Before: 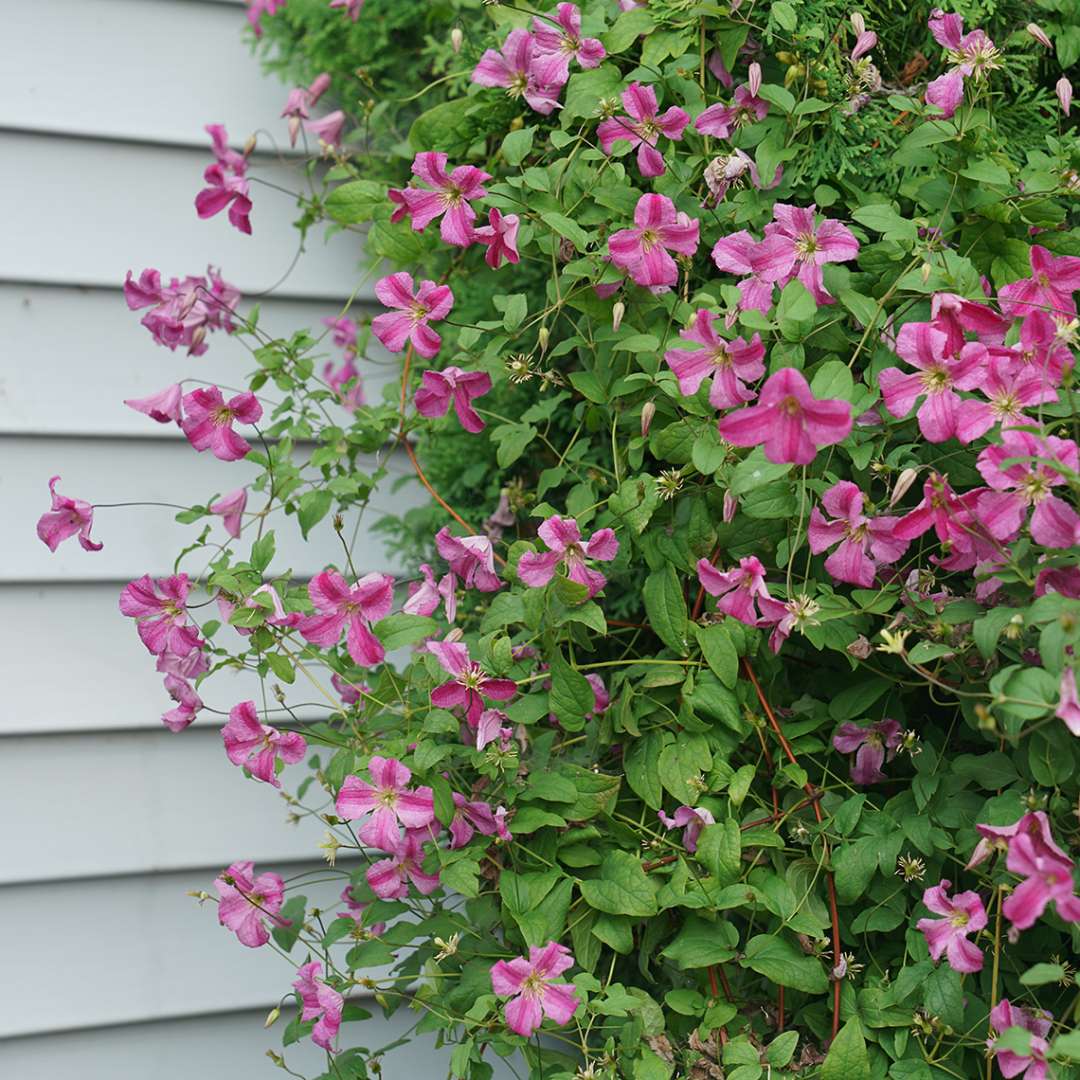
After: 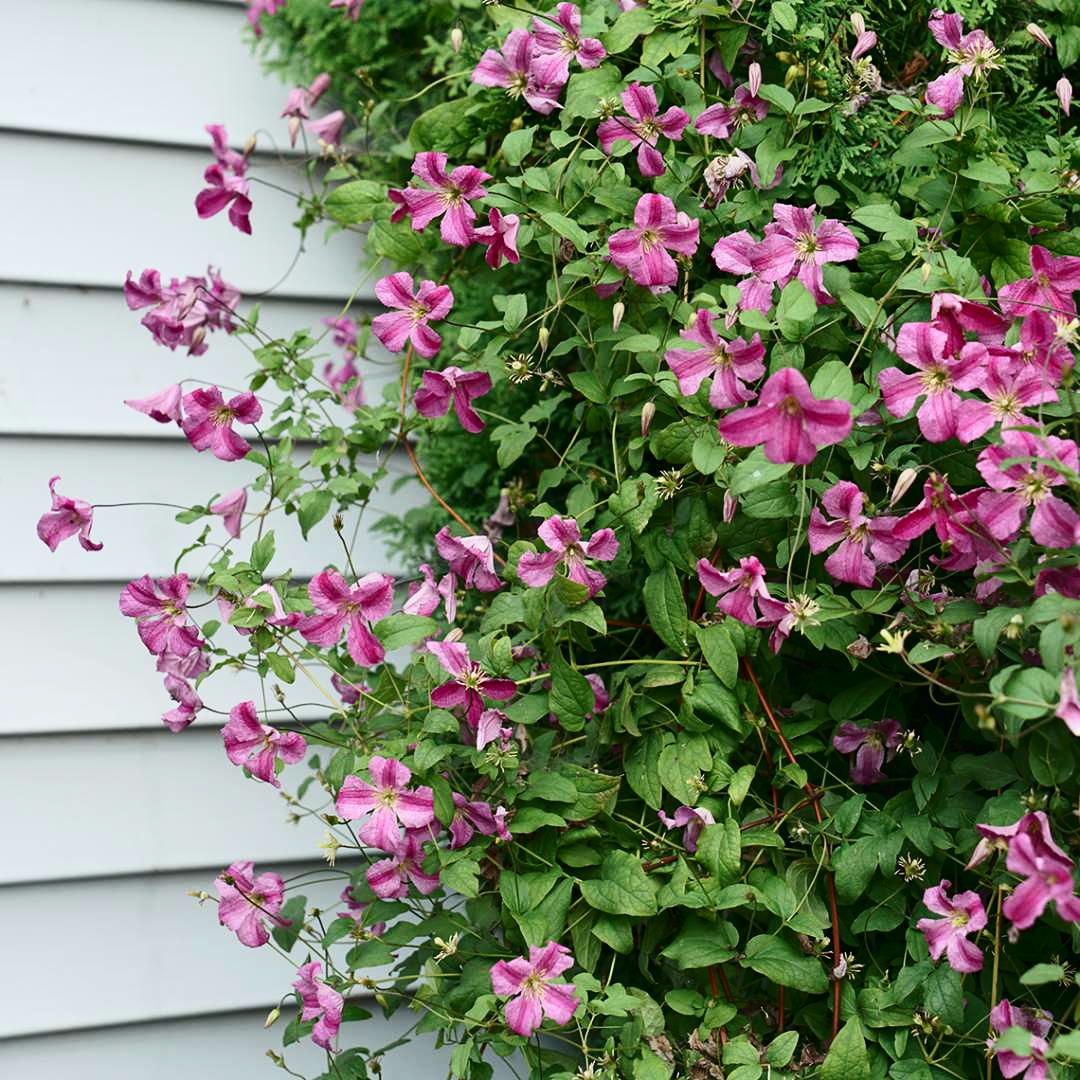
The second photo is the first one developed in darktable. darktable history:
contrast brightness saturation: contrast 0.273
